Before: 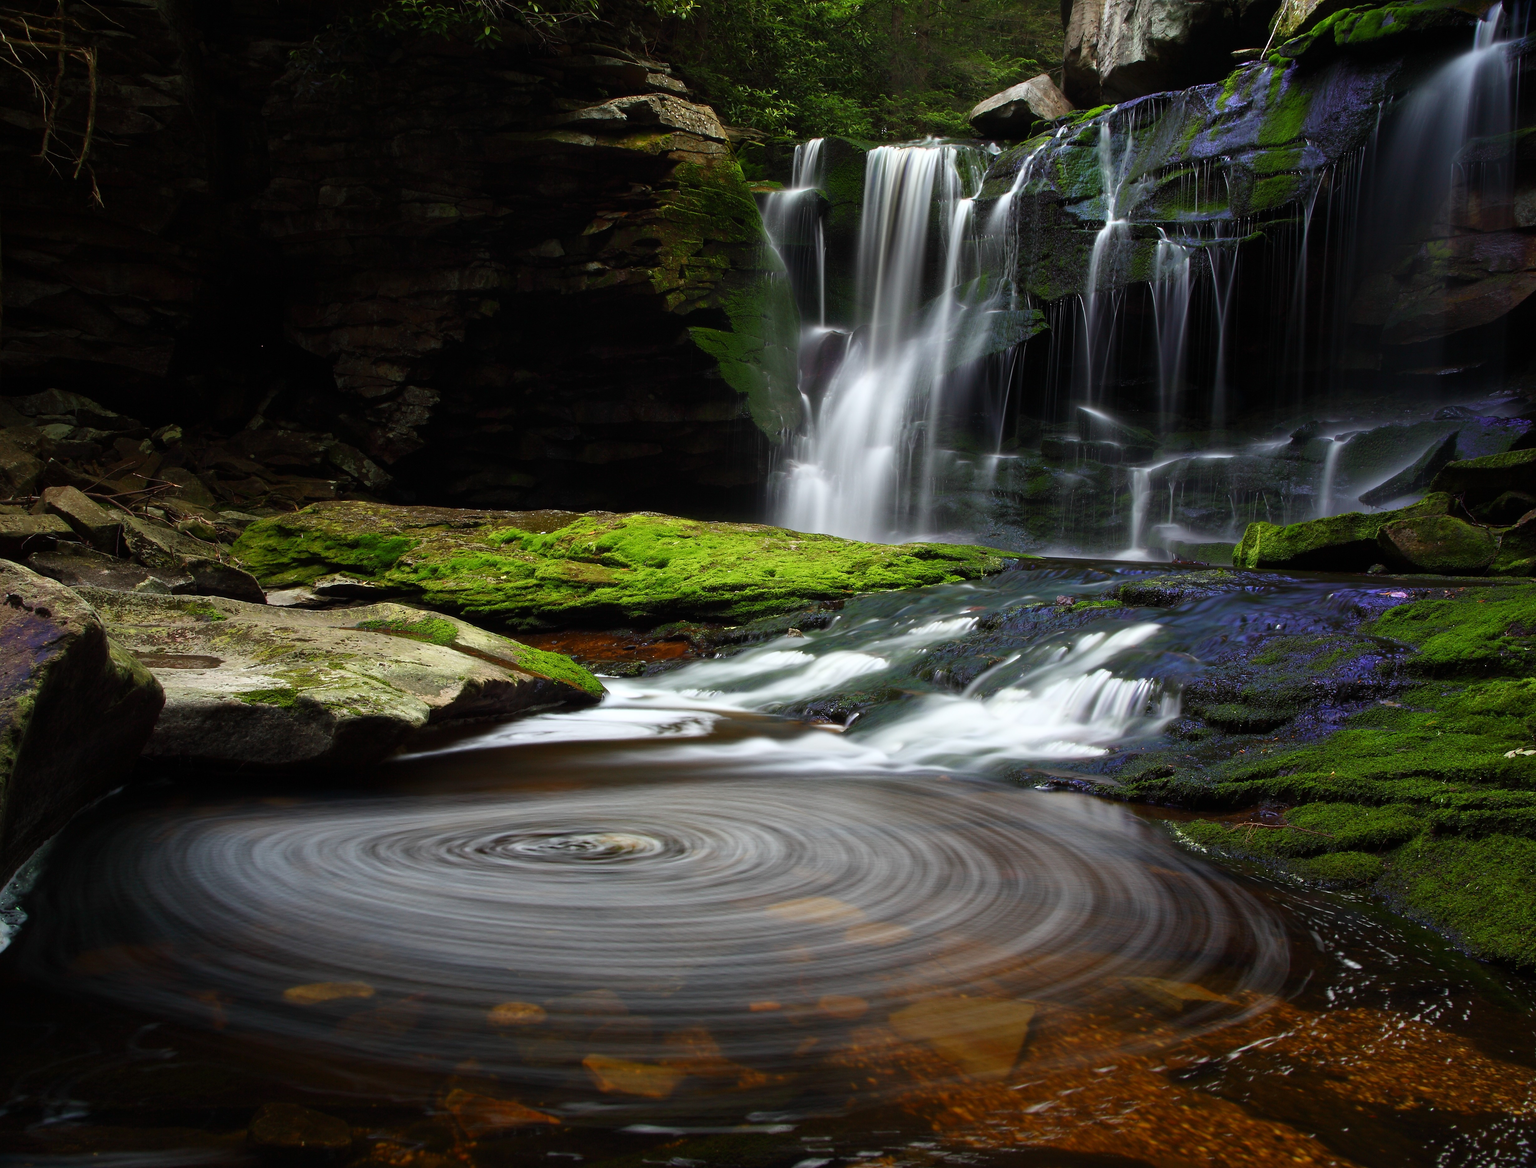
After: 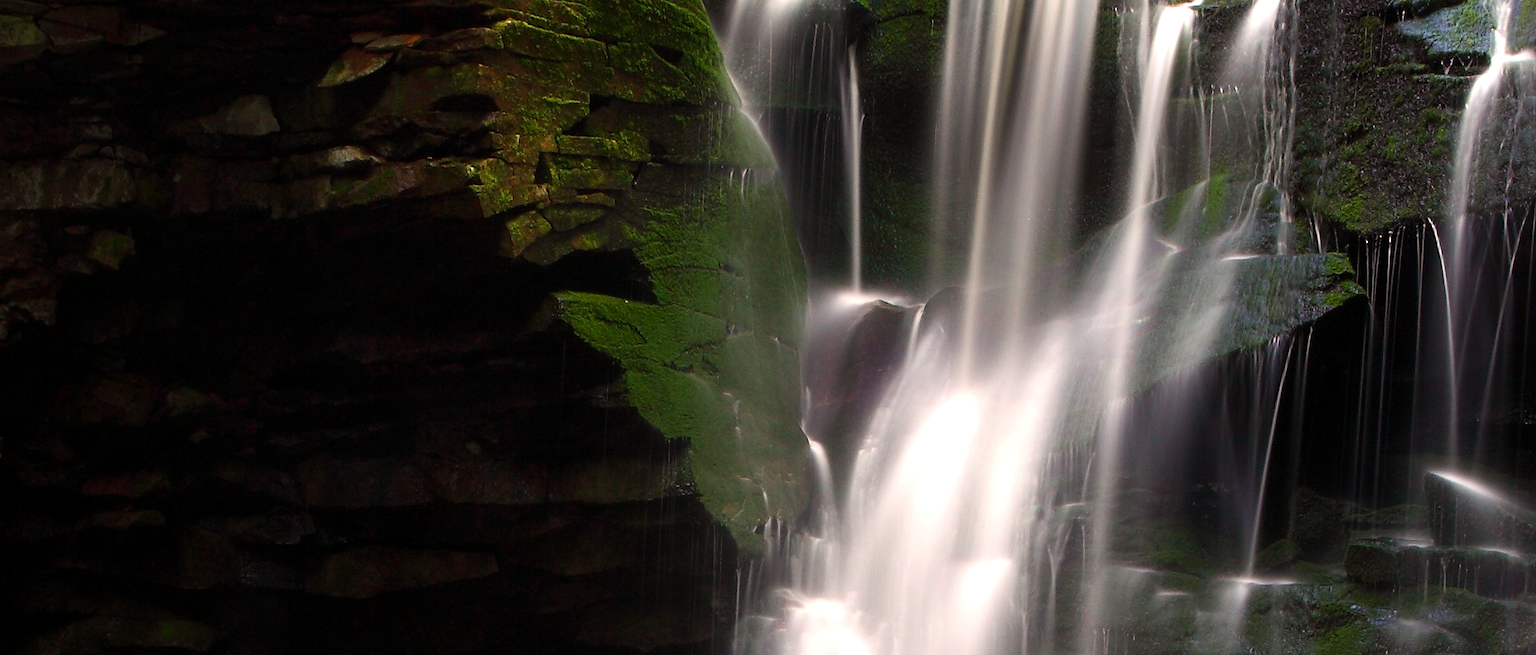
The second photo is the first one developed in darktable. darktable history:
crop: left 28.64%, top 16.832%, right 26.637%, bottom 58.055%
white balance: red 1.127, blue 0.943
exposure: black level correction 0.001, exposure 0.5 EV, compensate exposure bias true, compensate highlight preservation false
